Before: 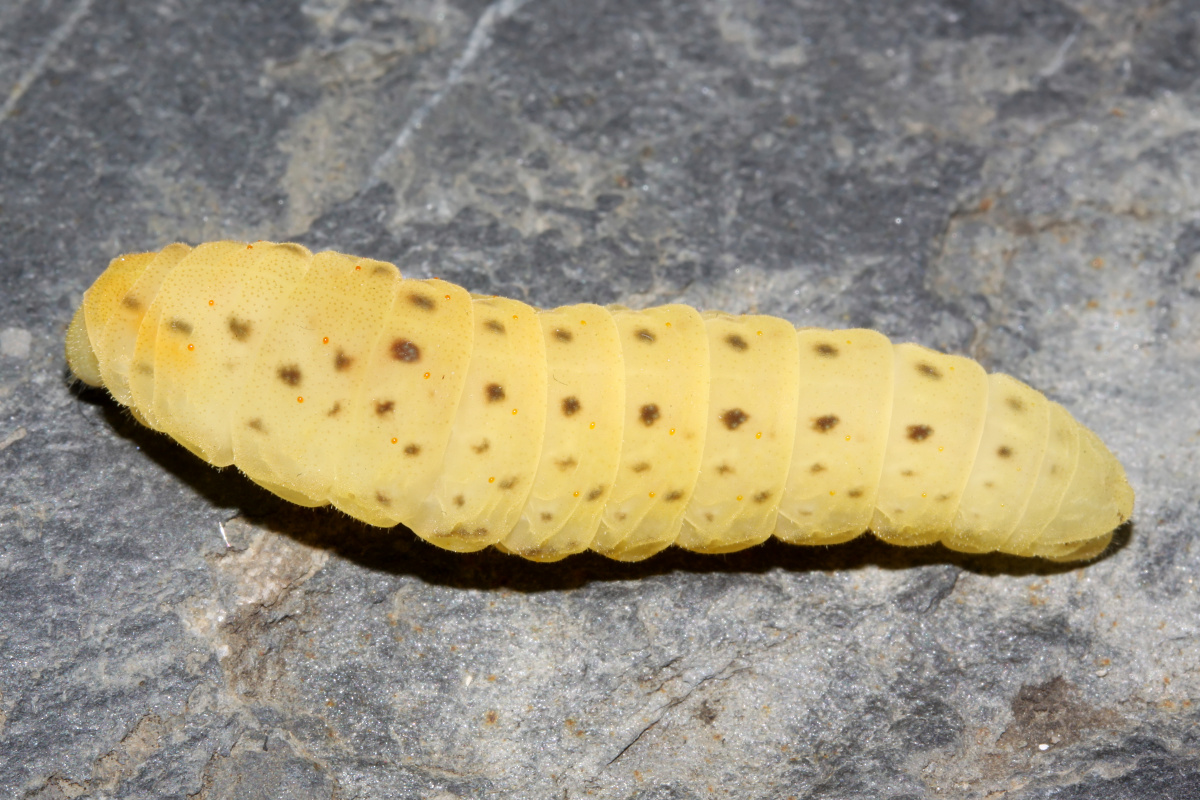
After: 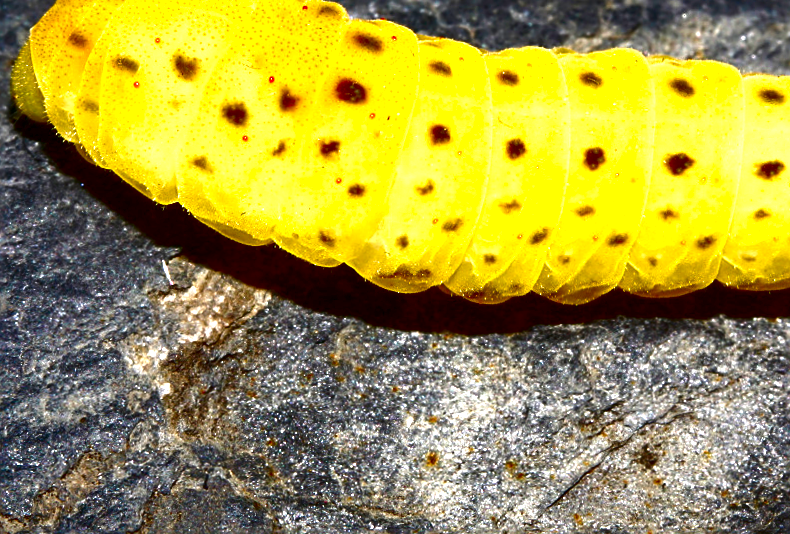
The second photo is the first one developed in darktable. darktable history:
crop and rotate: angle -0.78°, left 3.673%, top 31.787%, right 29.097%
exposure: exposure 0.742 EV, compensate highlight preservation false
sharpen: on, module defaults
contrast brightness saturation: brightness -0.982, saturation 0.995
